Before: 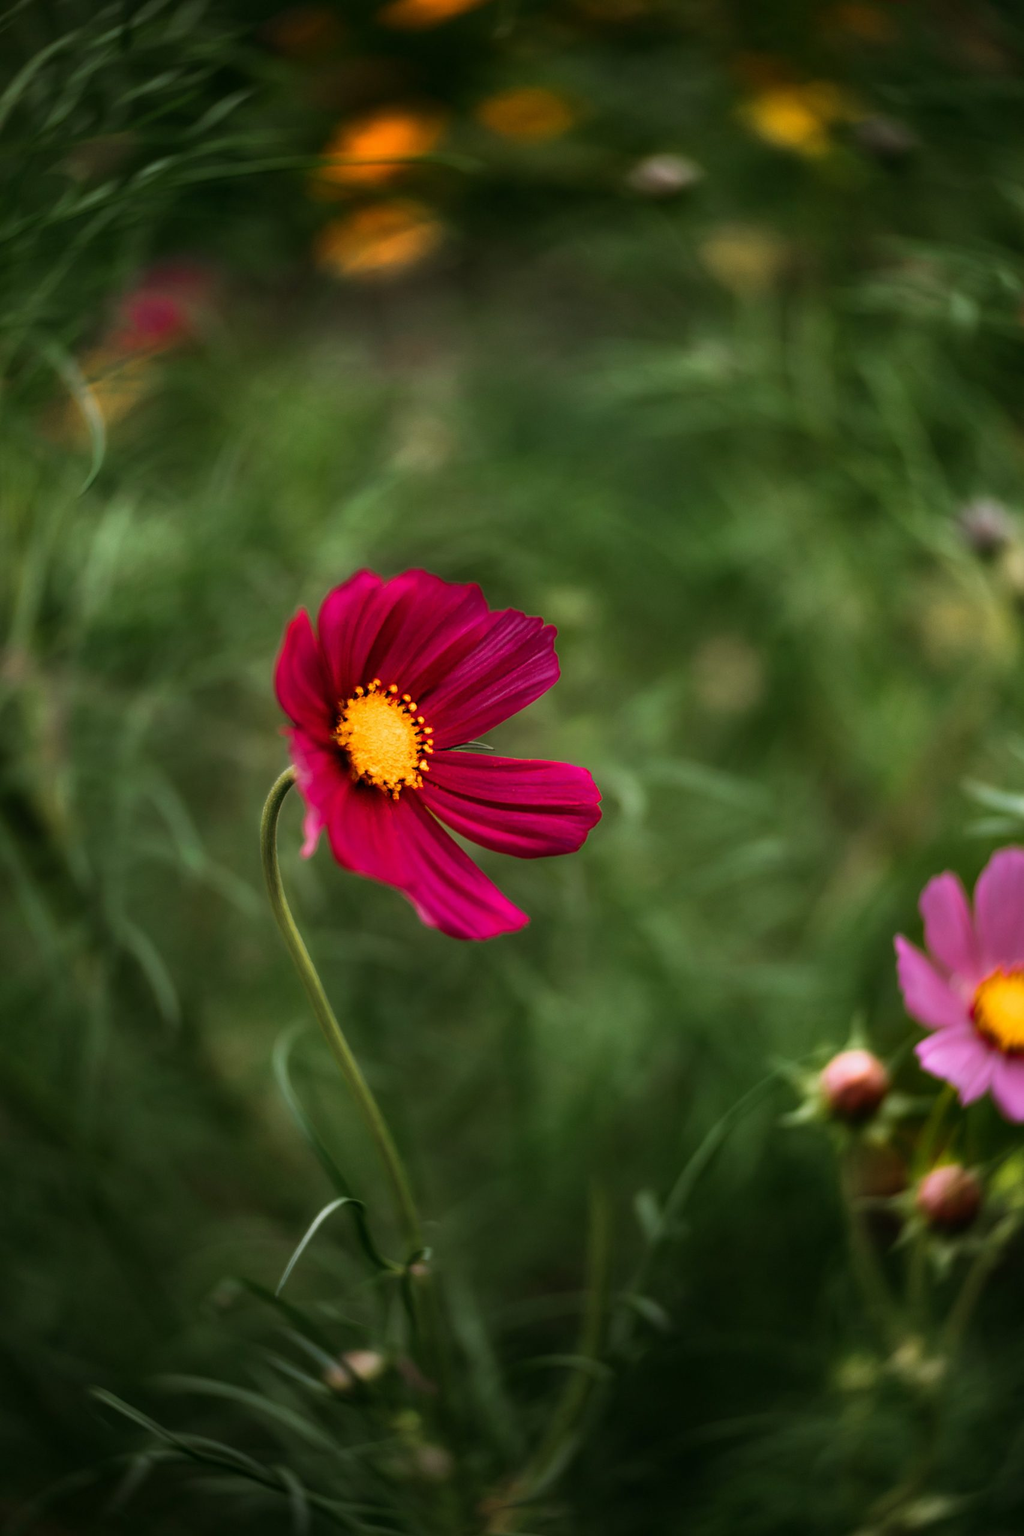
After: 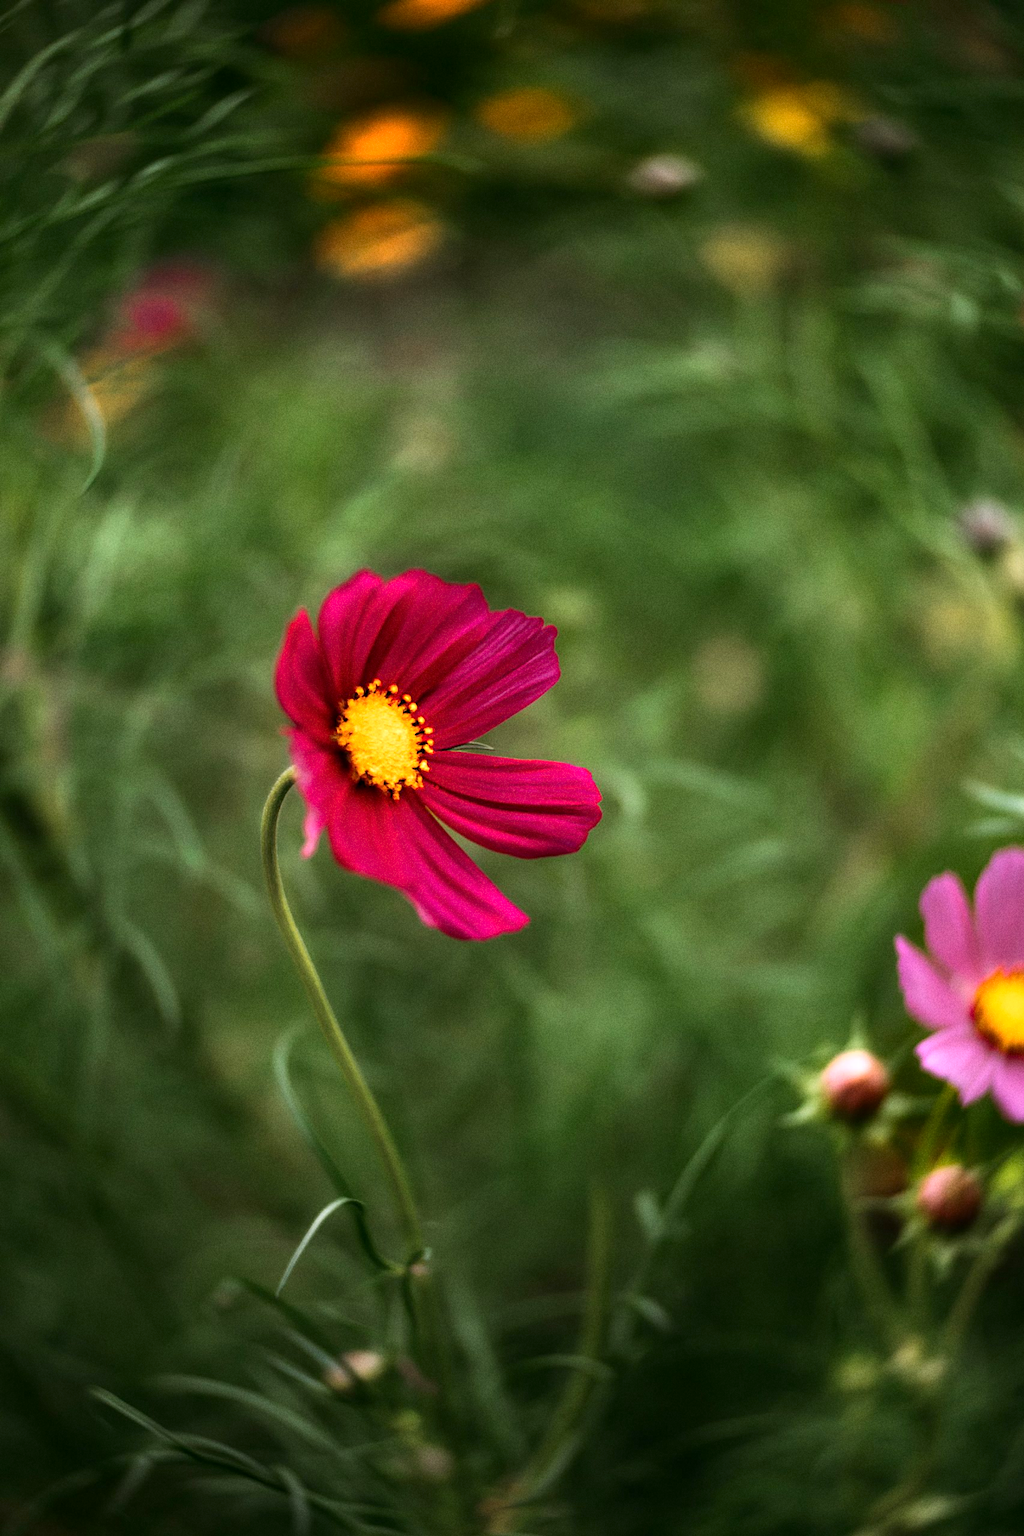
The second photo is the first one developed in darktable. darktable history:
exposure: black level correction 0.001, exposure 0.5 EV, compensate exposure bias true, compensate highlight preservation false
grain: strength 26%
